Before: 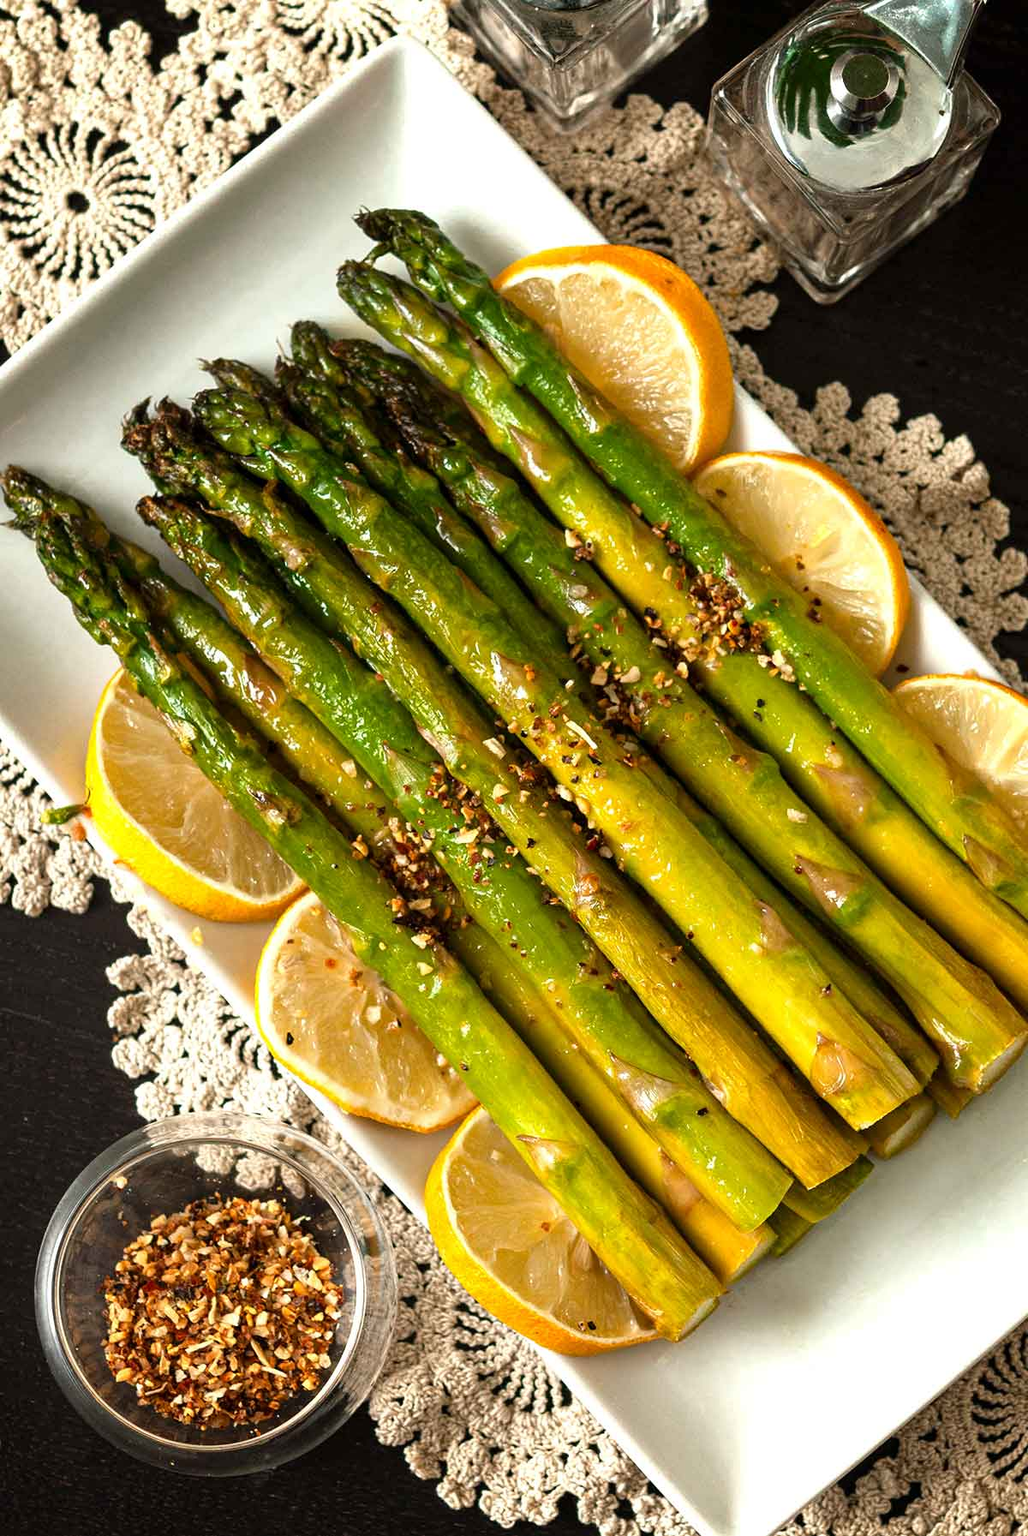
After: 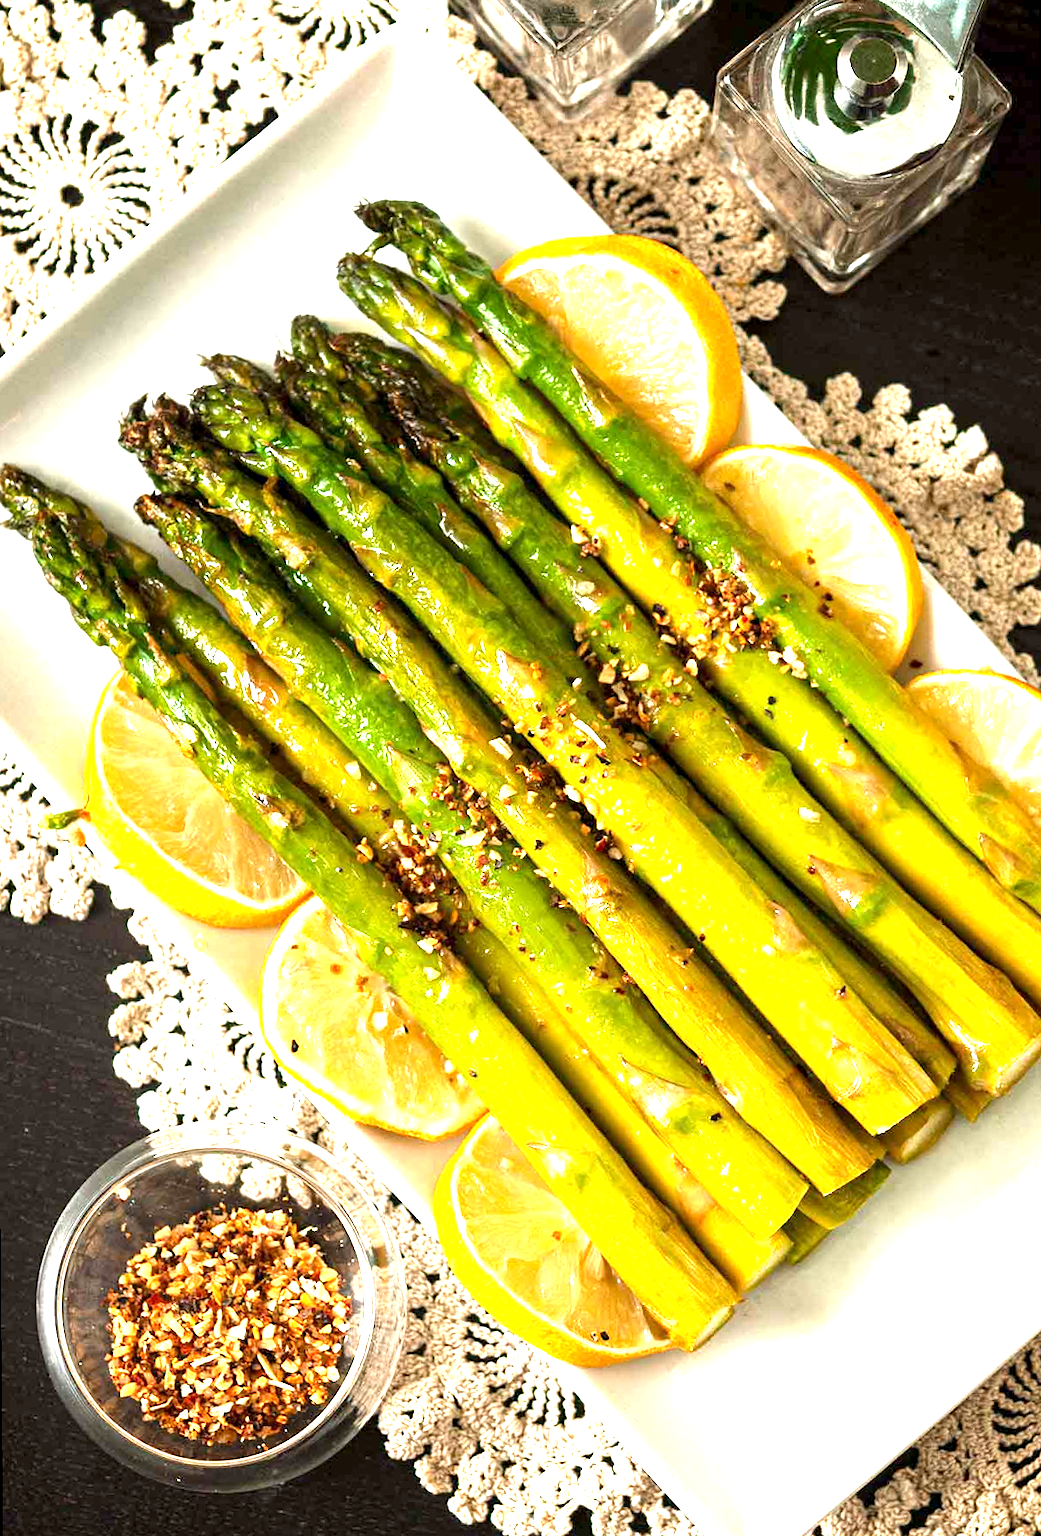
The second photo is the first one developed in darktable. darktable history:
tone equalizer: on, module defaults
exposure: black level correction 0.001, exposure 1.398 EV, compensate exposure bias true, compensate highlight preservation false
rotate and perspective: rotation -0.45°, automatic cropping original format, crop left 0.008, crop right 0.992, crop top 0.012, crop bottom 0.988
